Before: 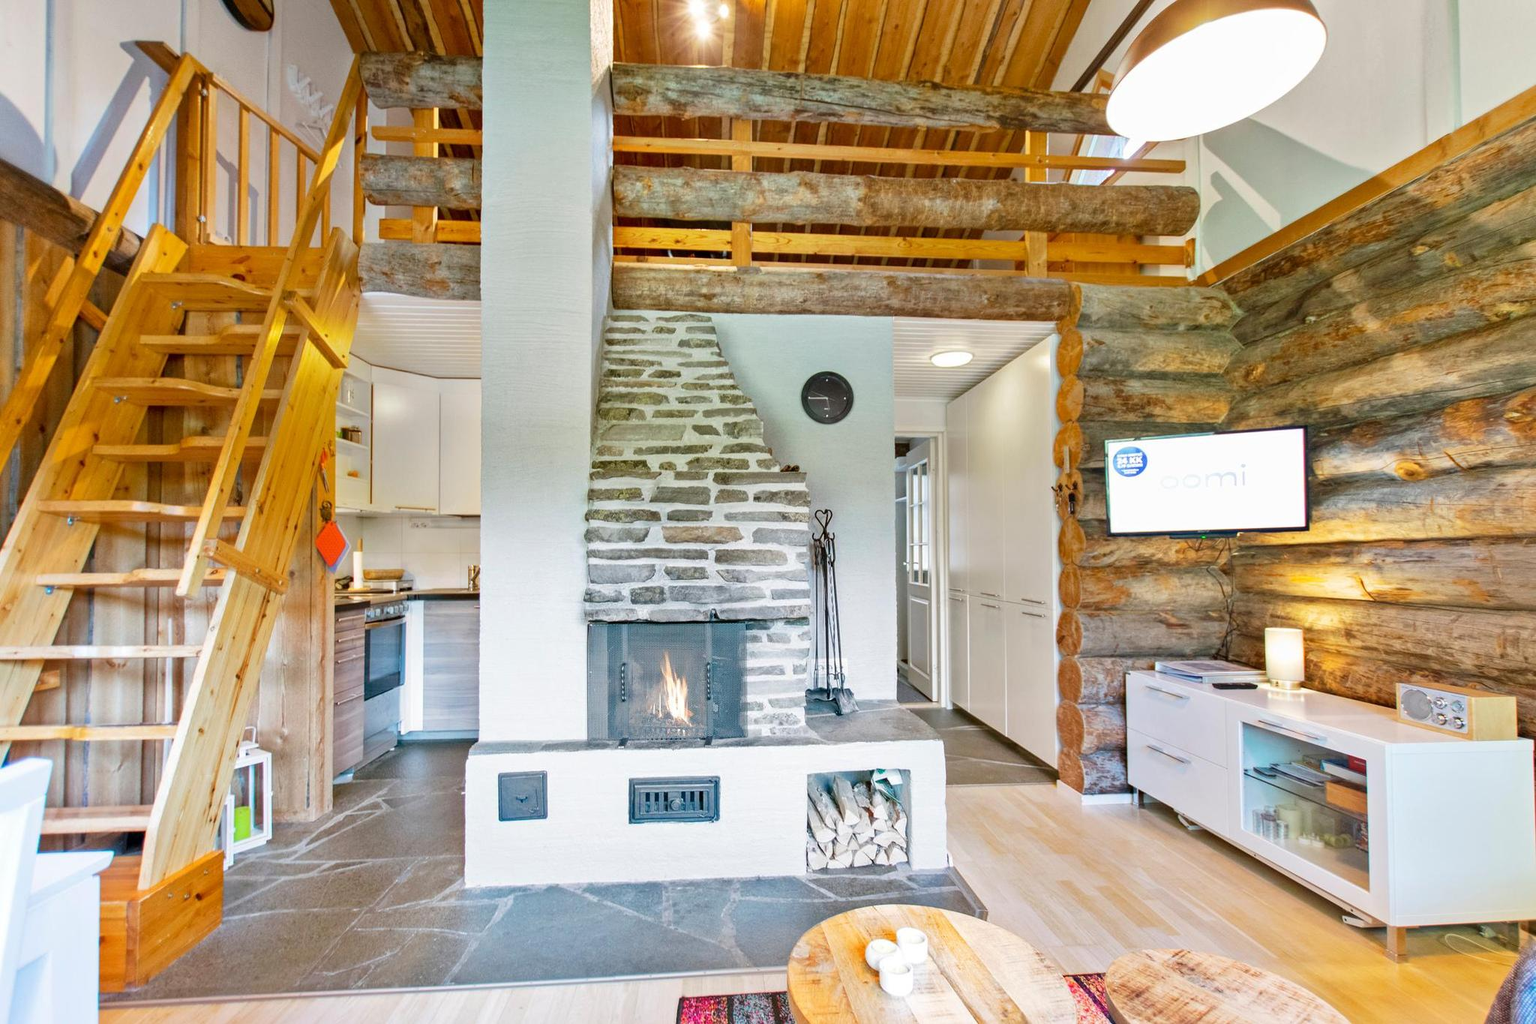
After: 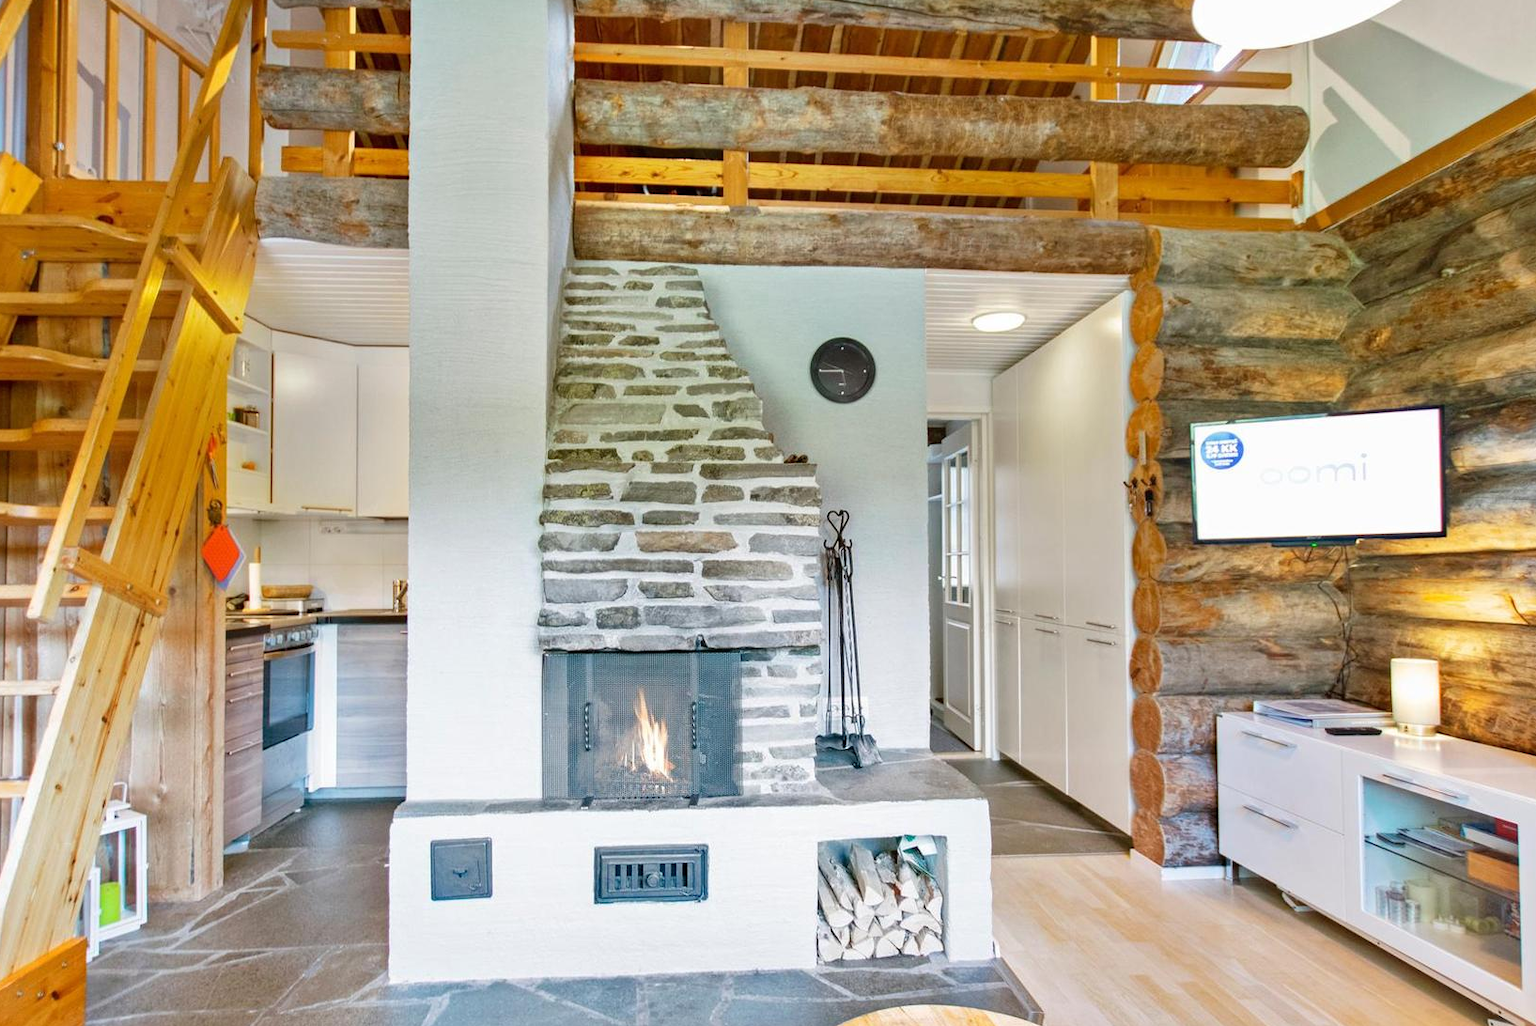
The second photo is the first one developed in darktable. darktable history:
crop and rotate: left 10.076%, top 10.011%, right 10.044%, bottom 9.9%
